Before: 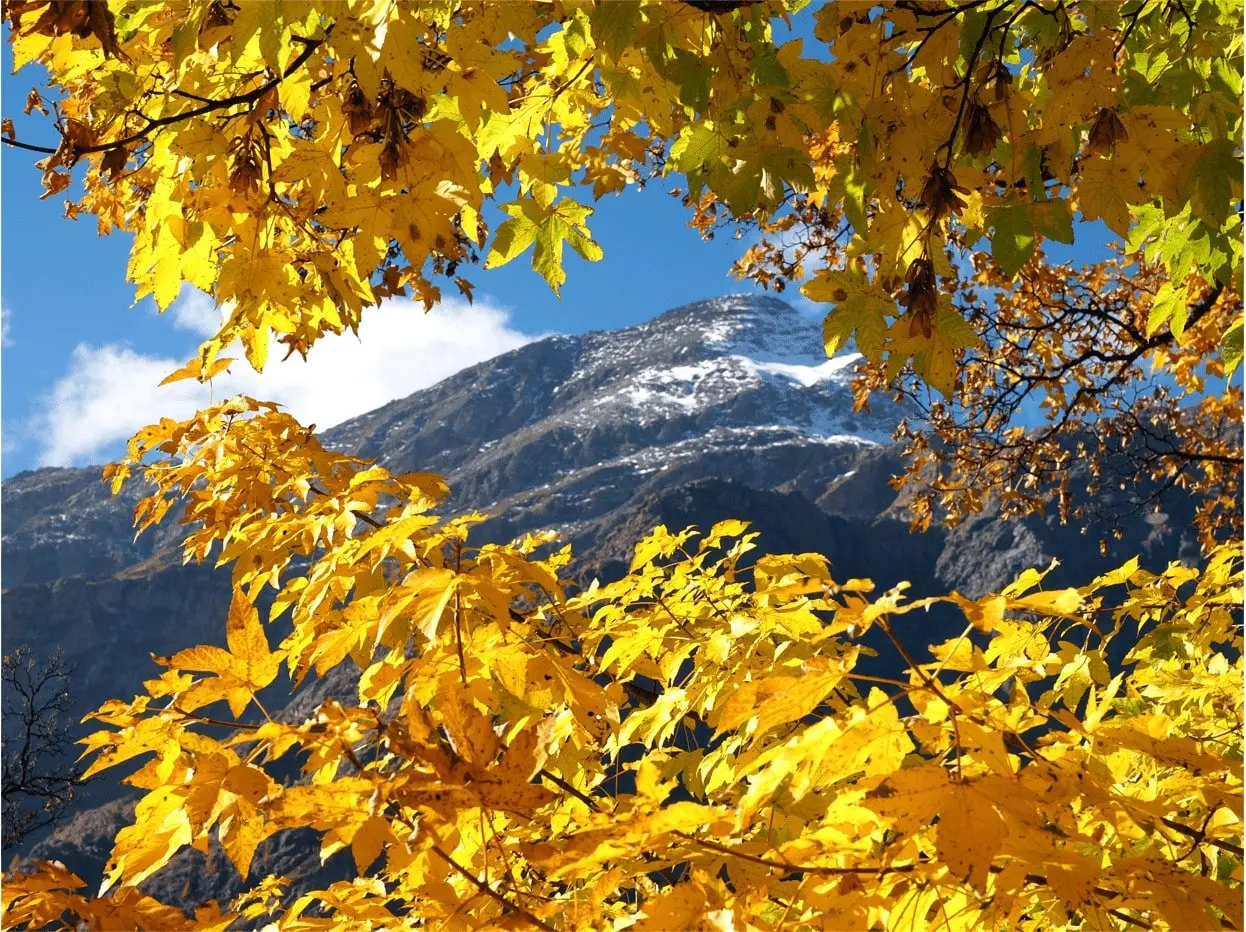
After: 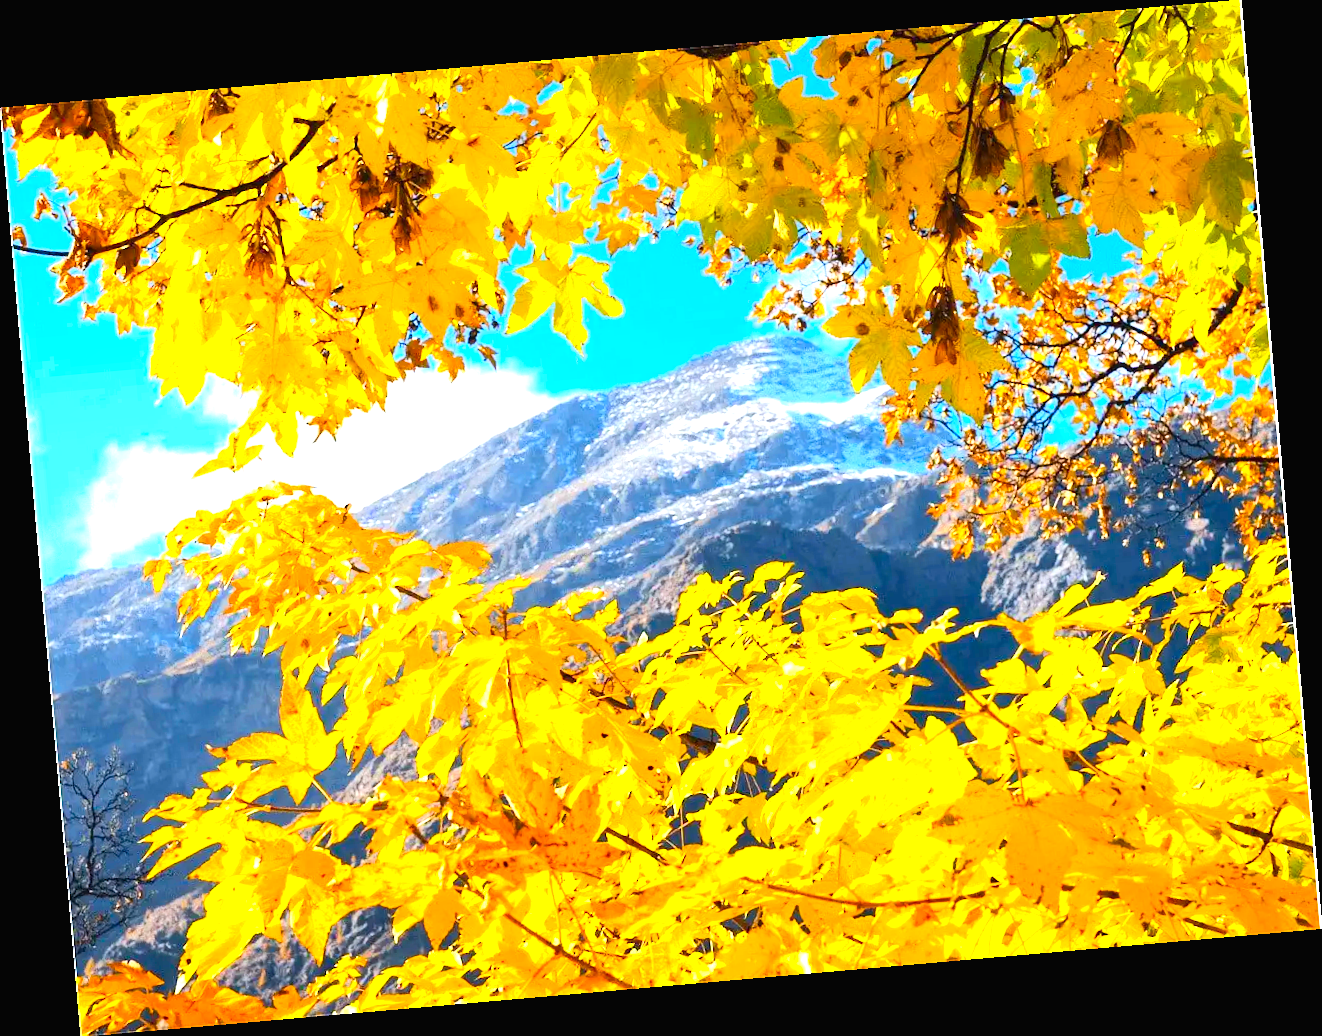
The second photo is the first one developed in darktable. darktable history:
color balance rgb: perceptual saturation grading › global saturation 25%, perceptual brilliance grading › mid-tones 10%, perceptual brilliance grading › shadows 15%, global vibrance 20%
contrast brightness saturation: contrast 0.2, brightness 0.16, saturation 0.22
shadows and highlights: shadows -12.5, white point adjustment 4, highlights 28.33
rotate and perspective: rotation -4.98°, automatic cropping off
exposure: black level correction 0, exposure 1.1 EV, compensate exposure bias true, compensate highlight preservation false
